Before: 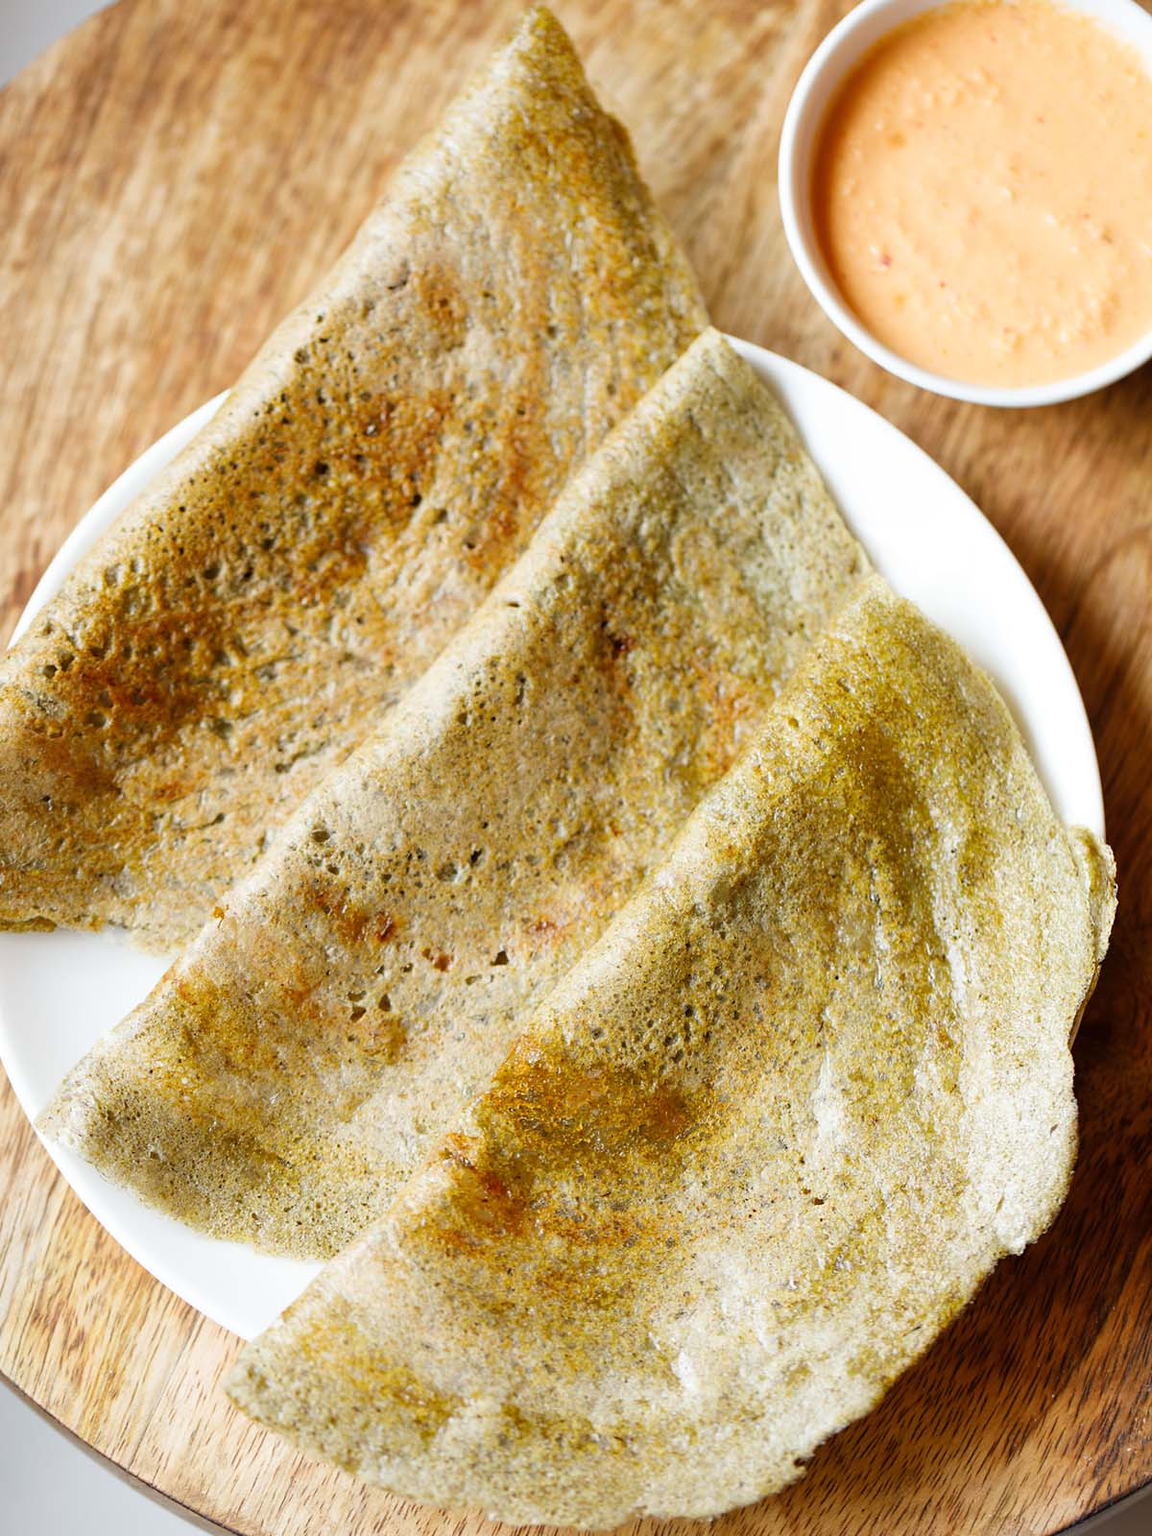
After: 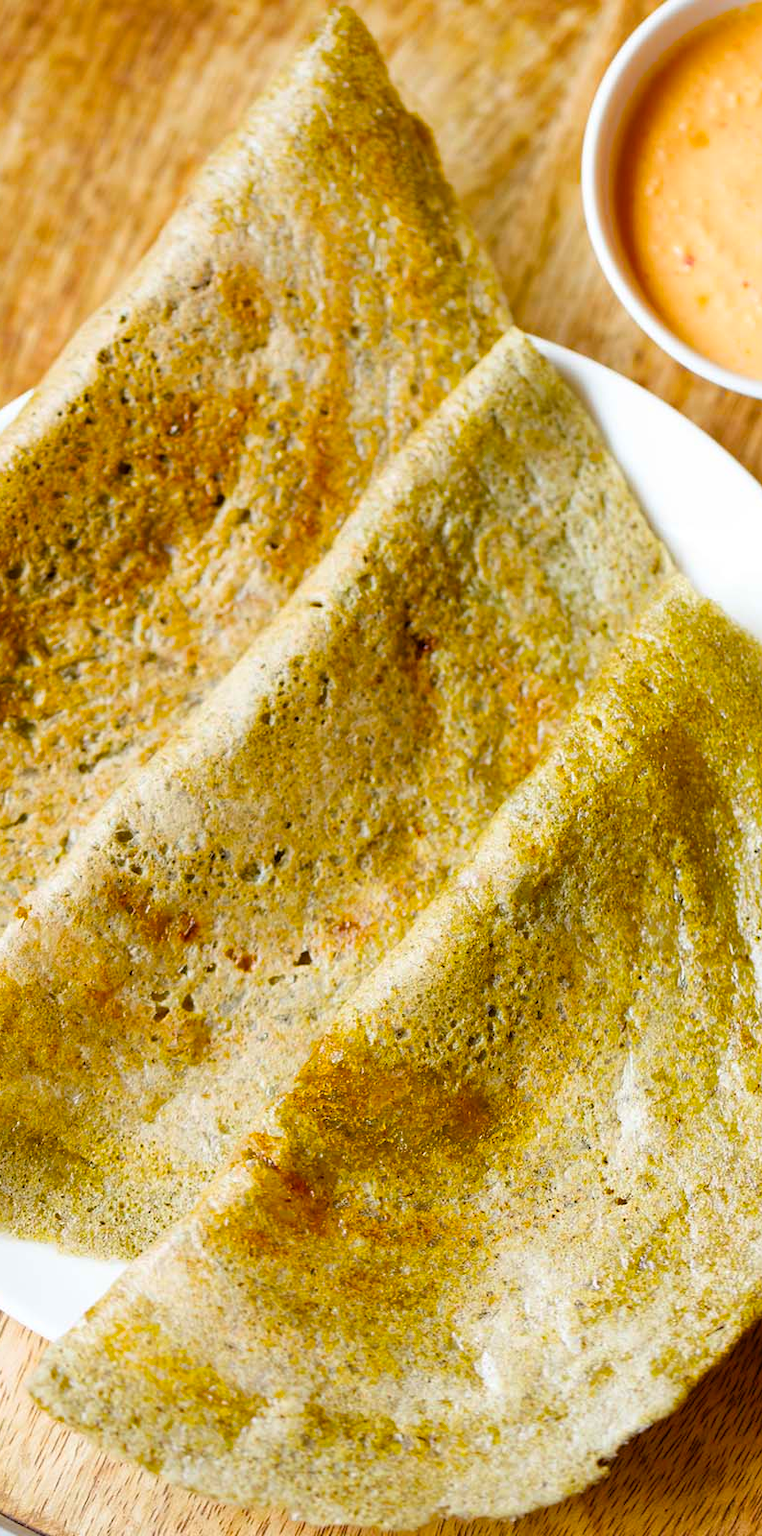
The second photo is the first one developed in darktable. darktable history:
color balance rgb: perceptual saturation grading › global saturation 40.387%
crop: left 17.11%, right 16.658%
